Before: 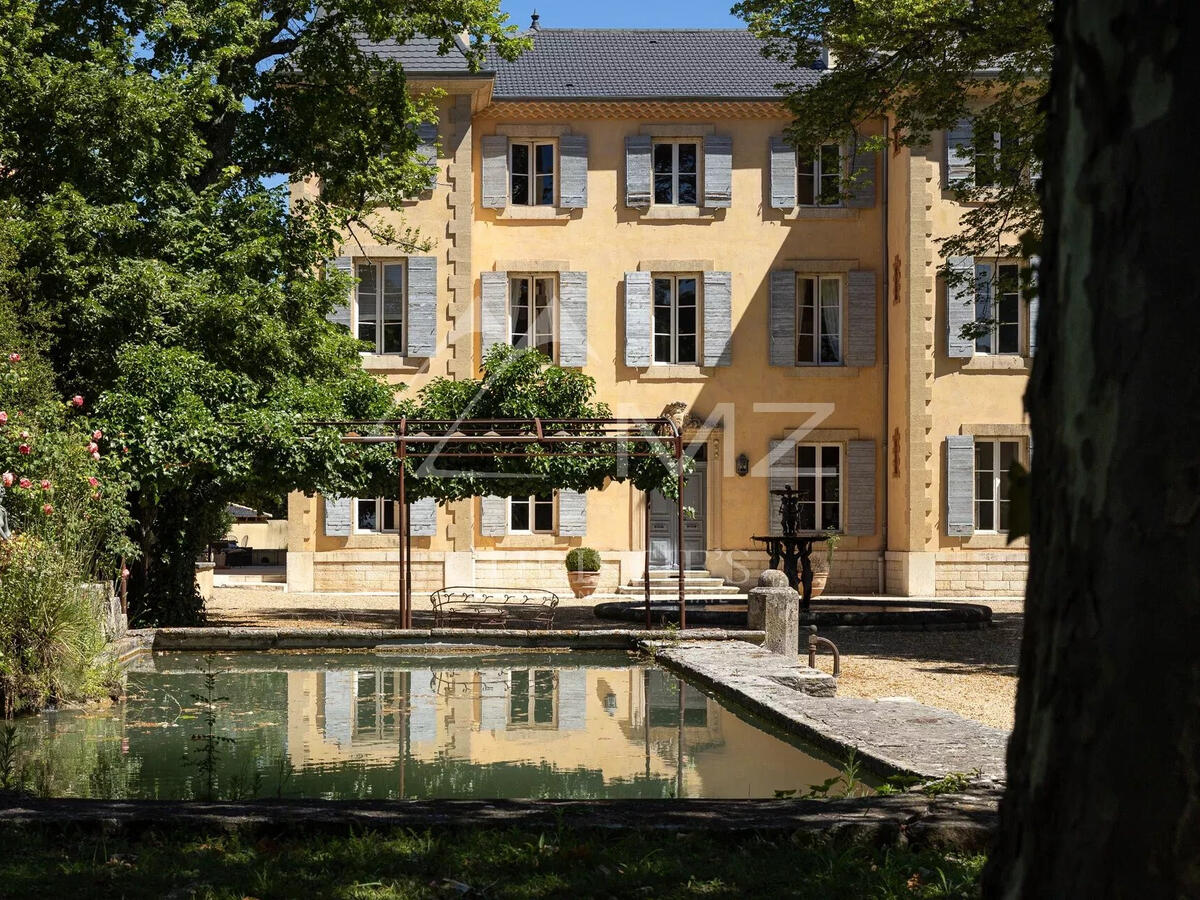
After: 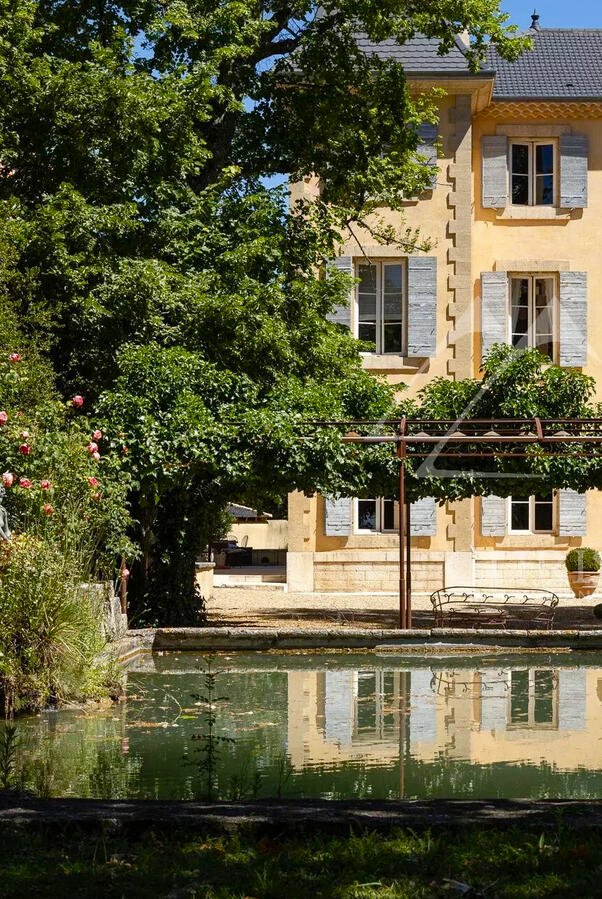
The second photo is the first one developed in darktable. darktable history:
crop and rotate: left 0.006%, top 0%, right 49.813%
color balance rgb: perceptual saturation grading › global saturation 20%, perceptual saturation grading › highlights -25.178%, perceptual saturation grading › shadows 24.14%
